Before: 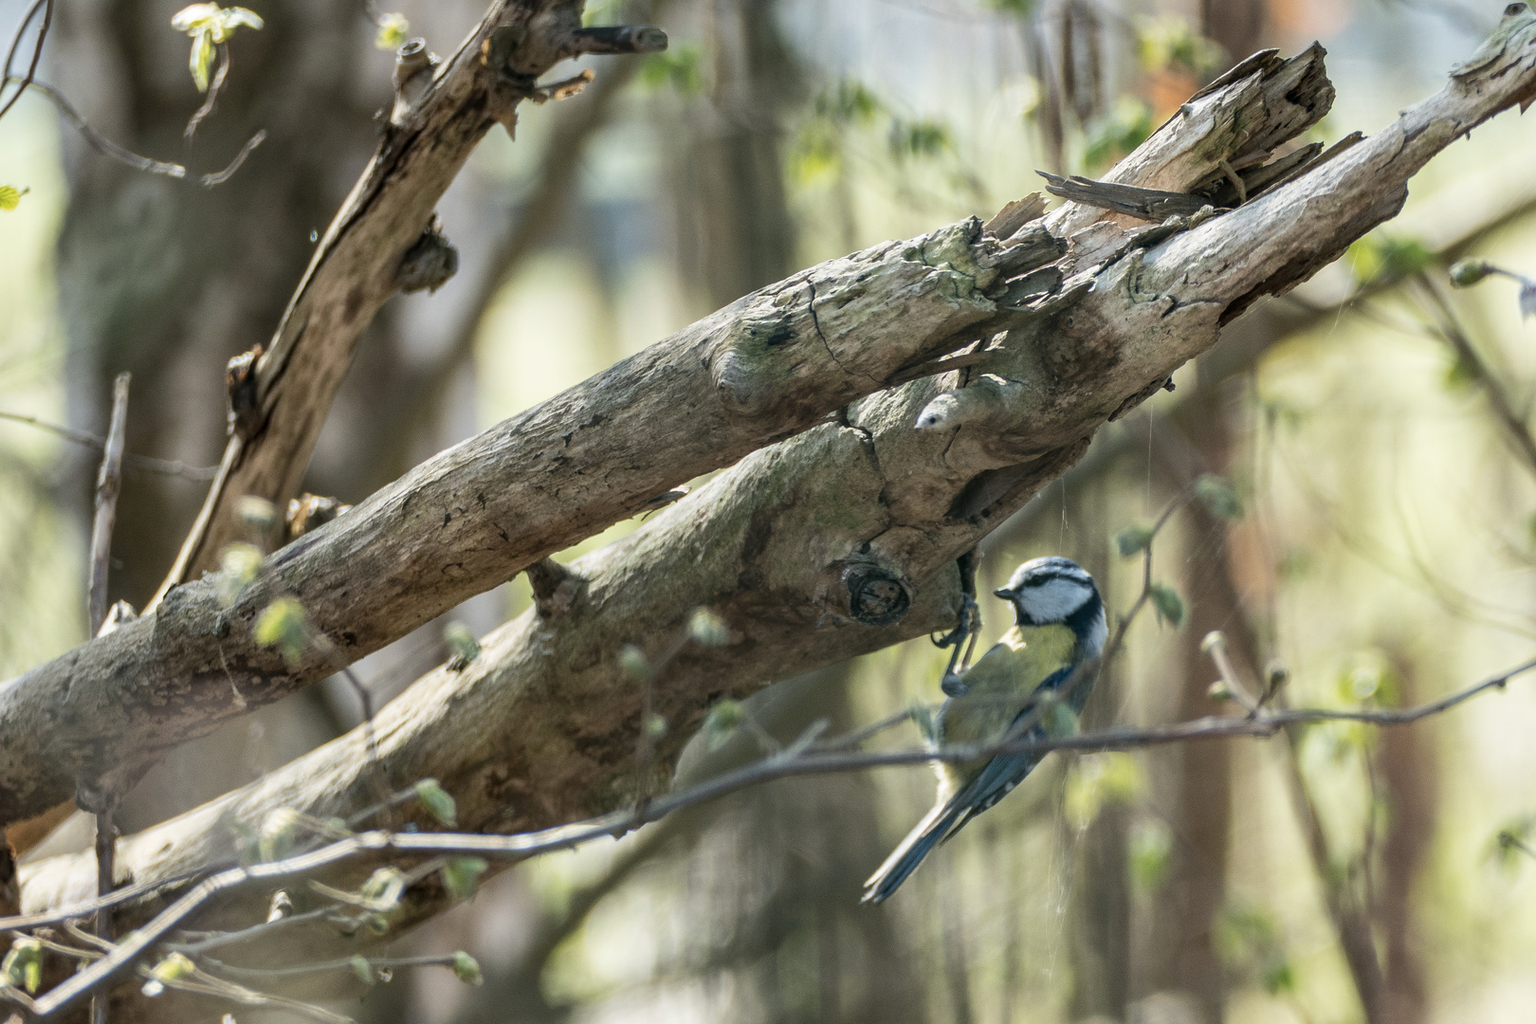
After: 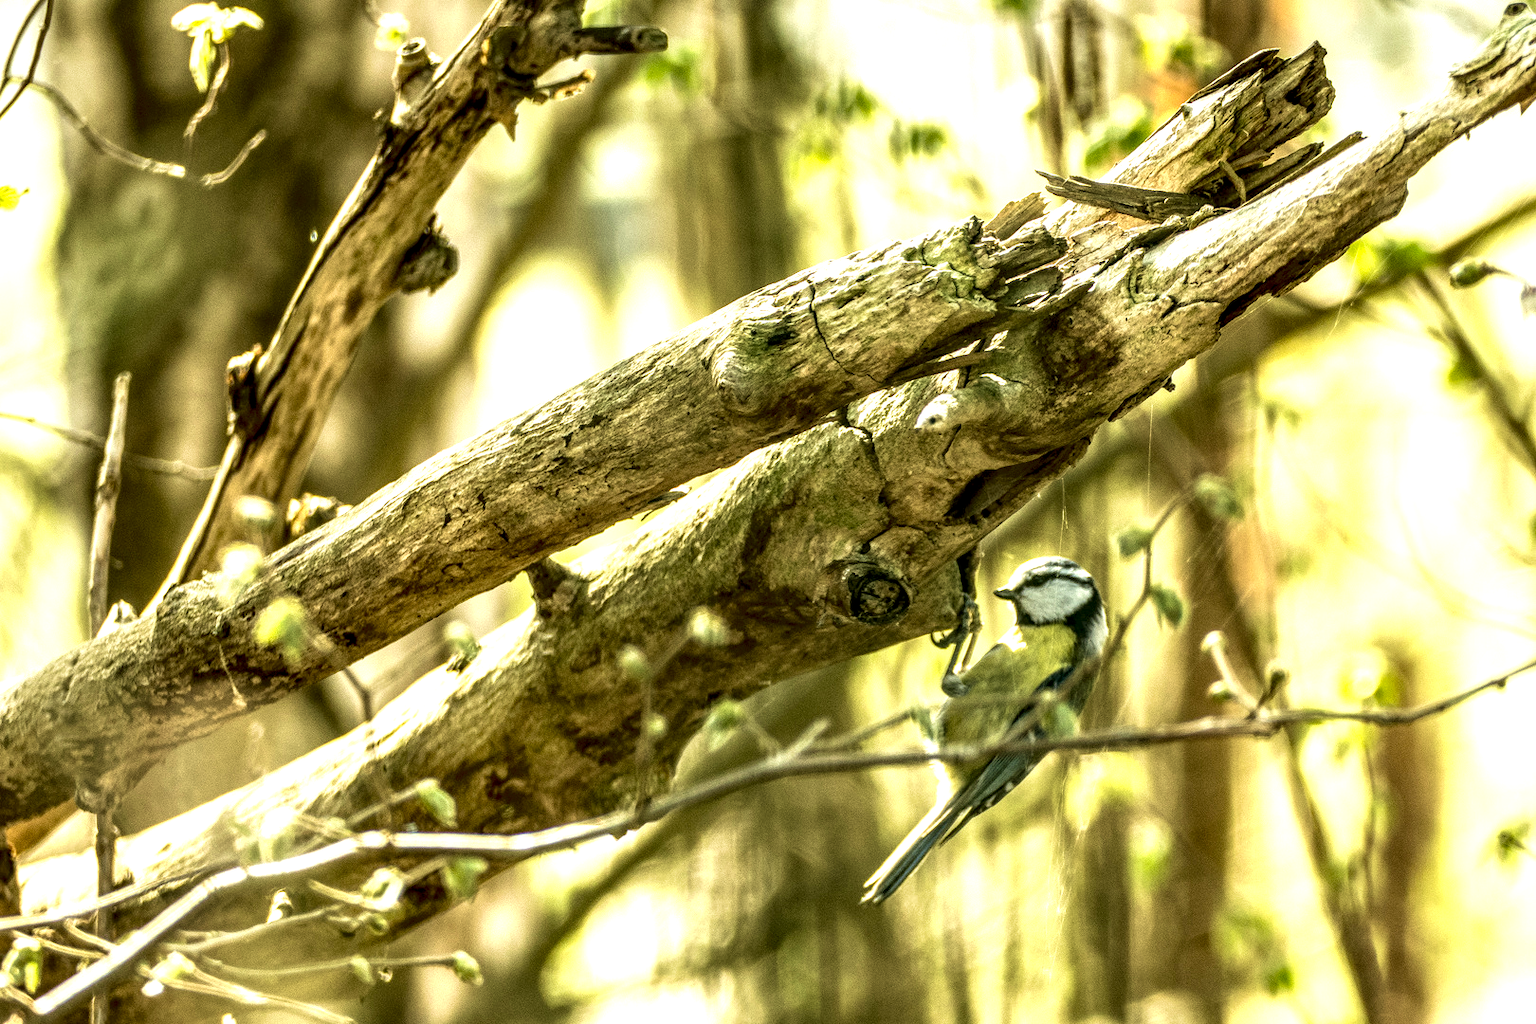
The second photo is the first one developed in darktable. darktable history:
velvia: strength 29%
exposure: exposure 1 EV, compensate highlight preservation false
color correction: highlights a* 0.162, highlights b* 29.53, shadows a* -0.162, shadows b* 21.09
local contrast: highlights 19%, detail 186%
